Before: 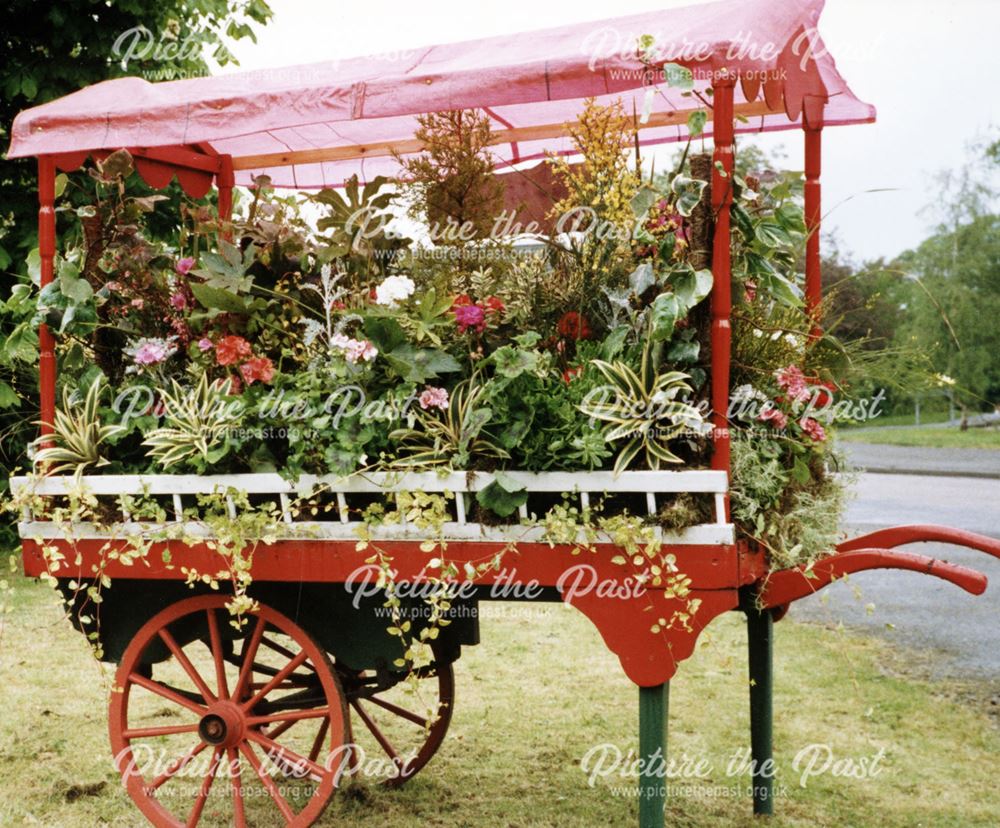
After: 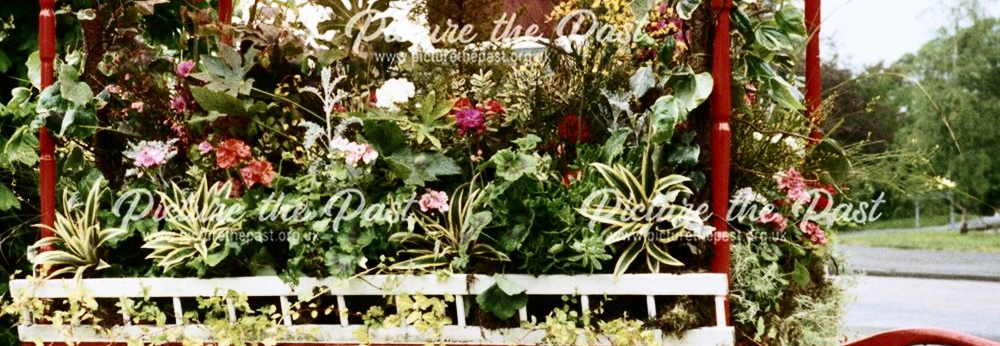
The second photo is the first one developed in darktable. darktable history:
crop and rotate: top 23.84%, bottom 34.294%
contrast brightness saturation: contrast 0.28
